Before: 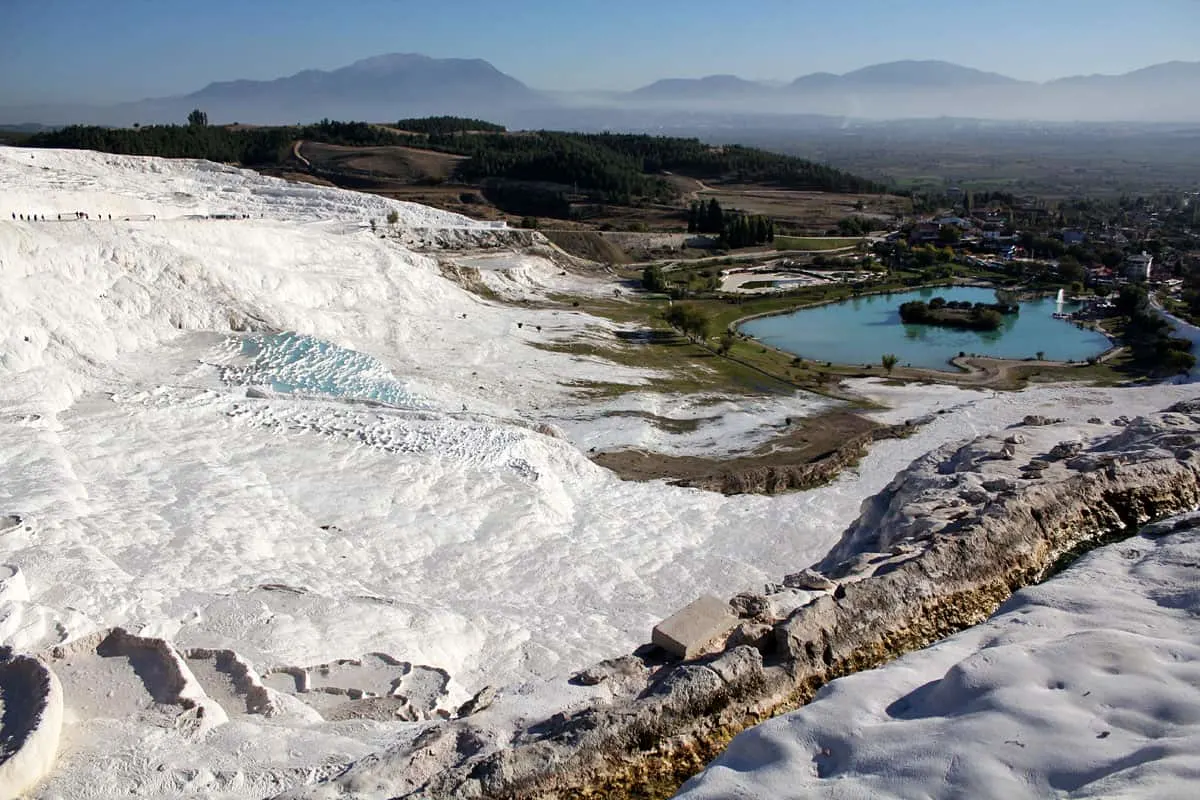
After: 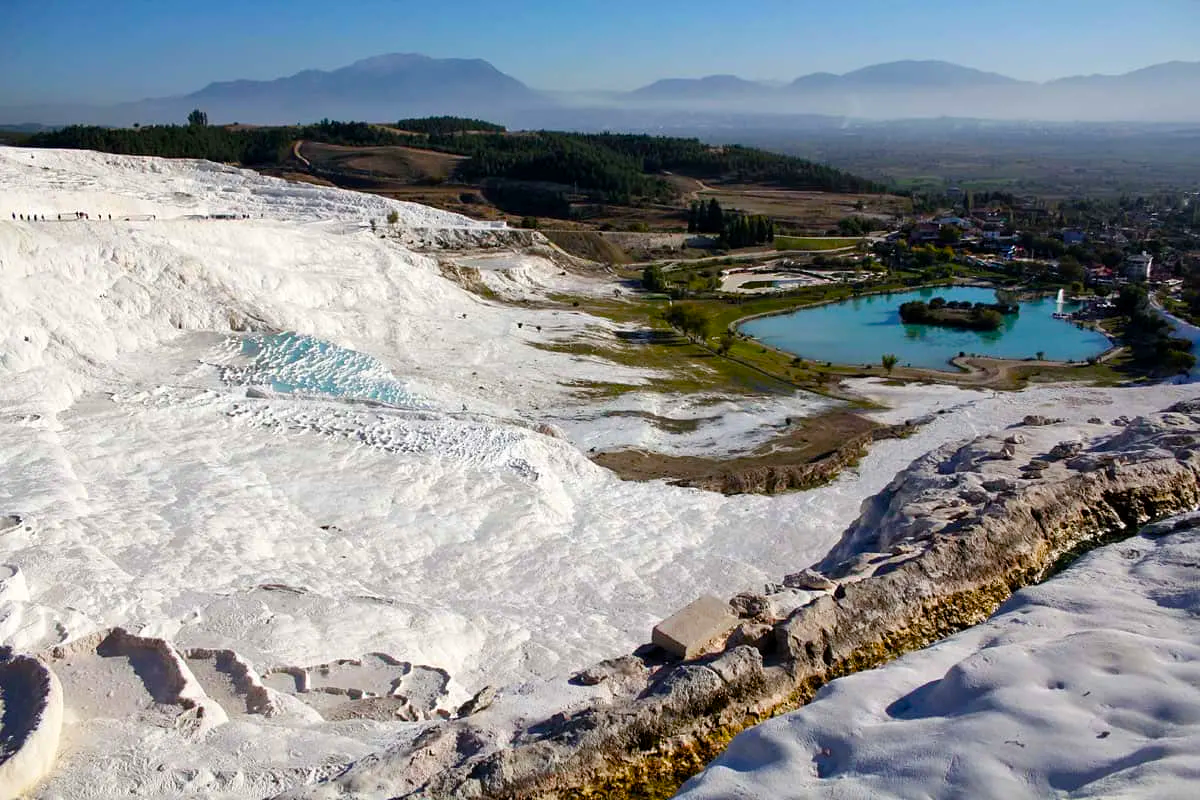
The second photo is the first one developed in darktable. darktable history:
color balance rgb: perceptual saturation grading › global saturation 36.544%, perceptual saturation grading › shadows 35.851%
